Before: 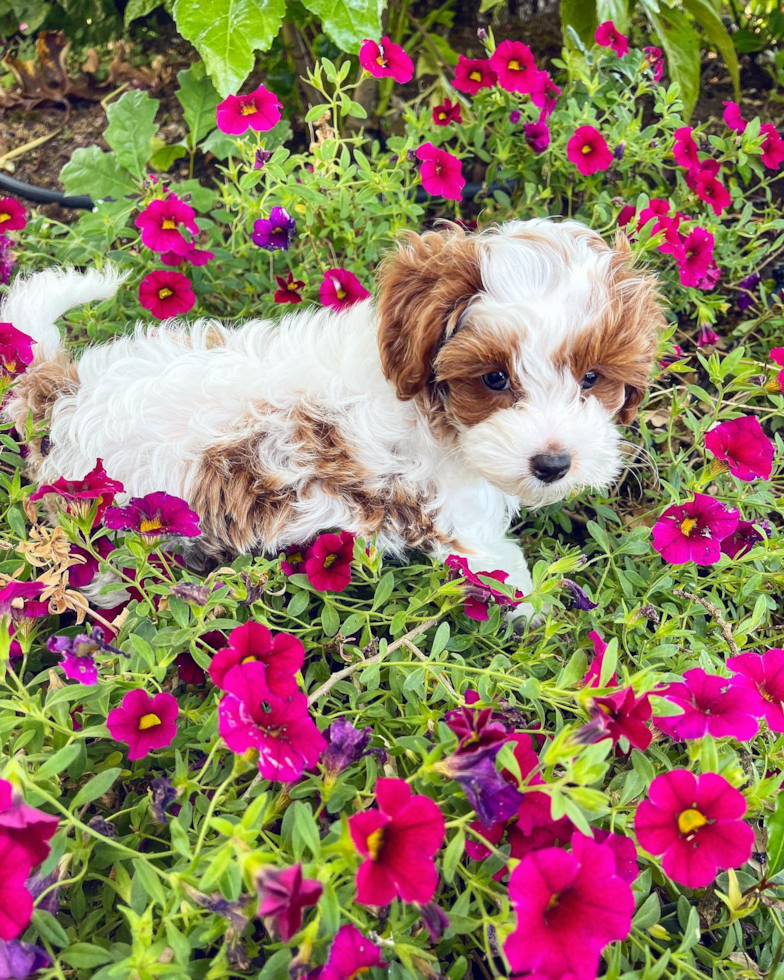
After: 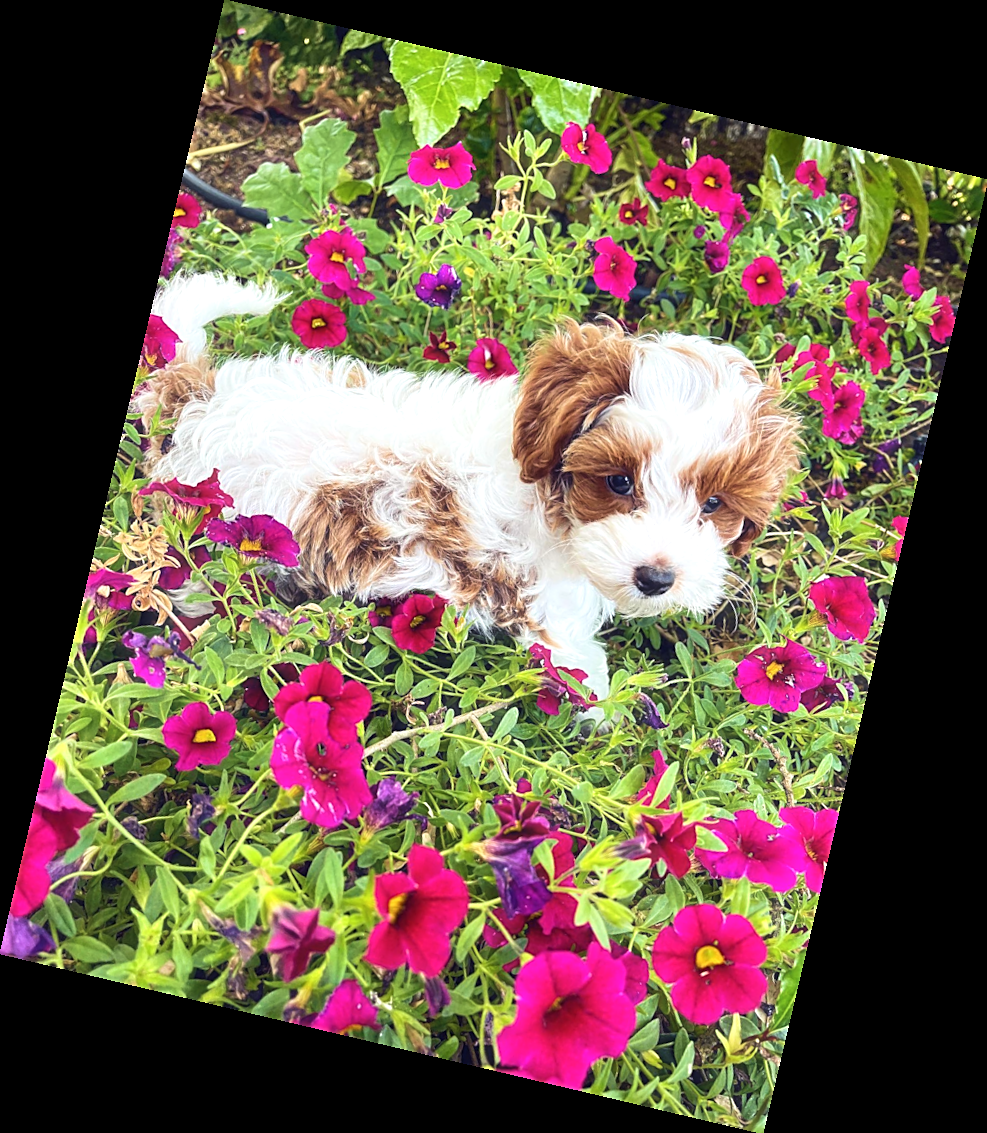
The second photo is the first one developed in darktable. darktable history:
velvia: on, module defaults
rotate and perspective: rotation 13.27°, automatic cropping off
sharpen: on, module defaults
exposure: exposure 0.2 EV, compensate highlight preservation false
haze removal: strength -0.1, adaptive false
